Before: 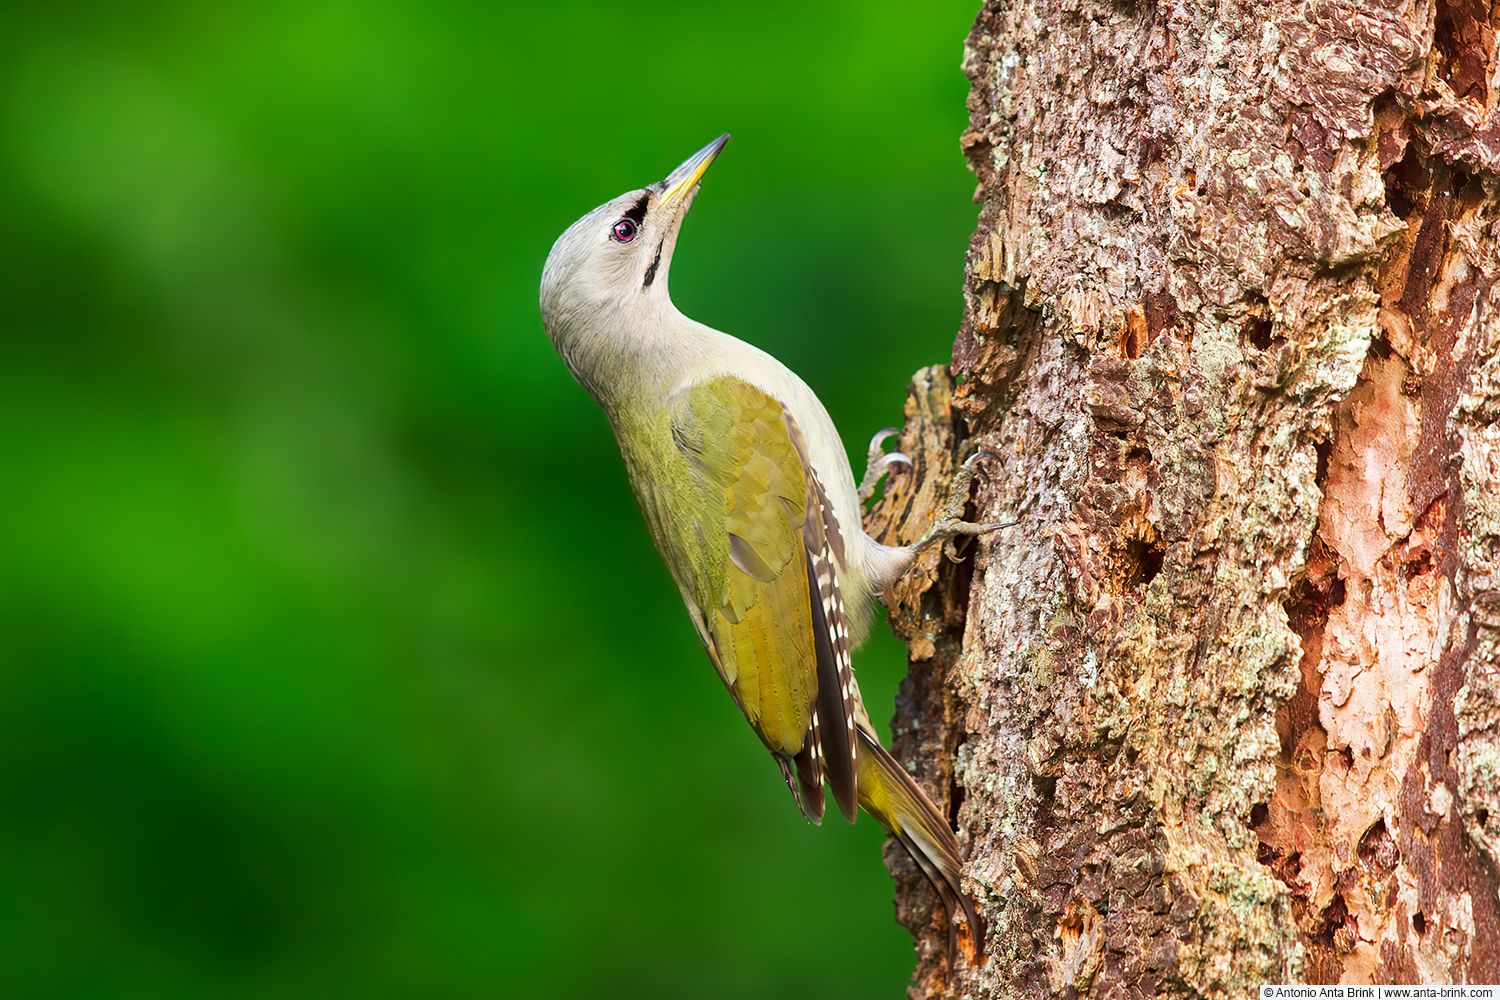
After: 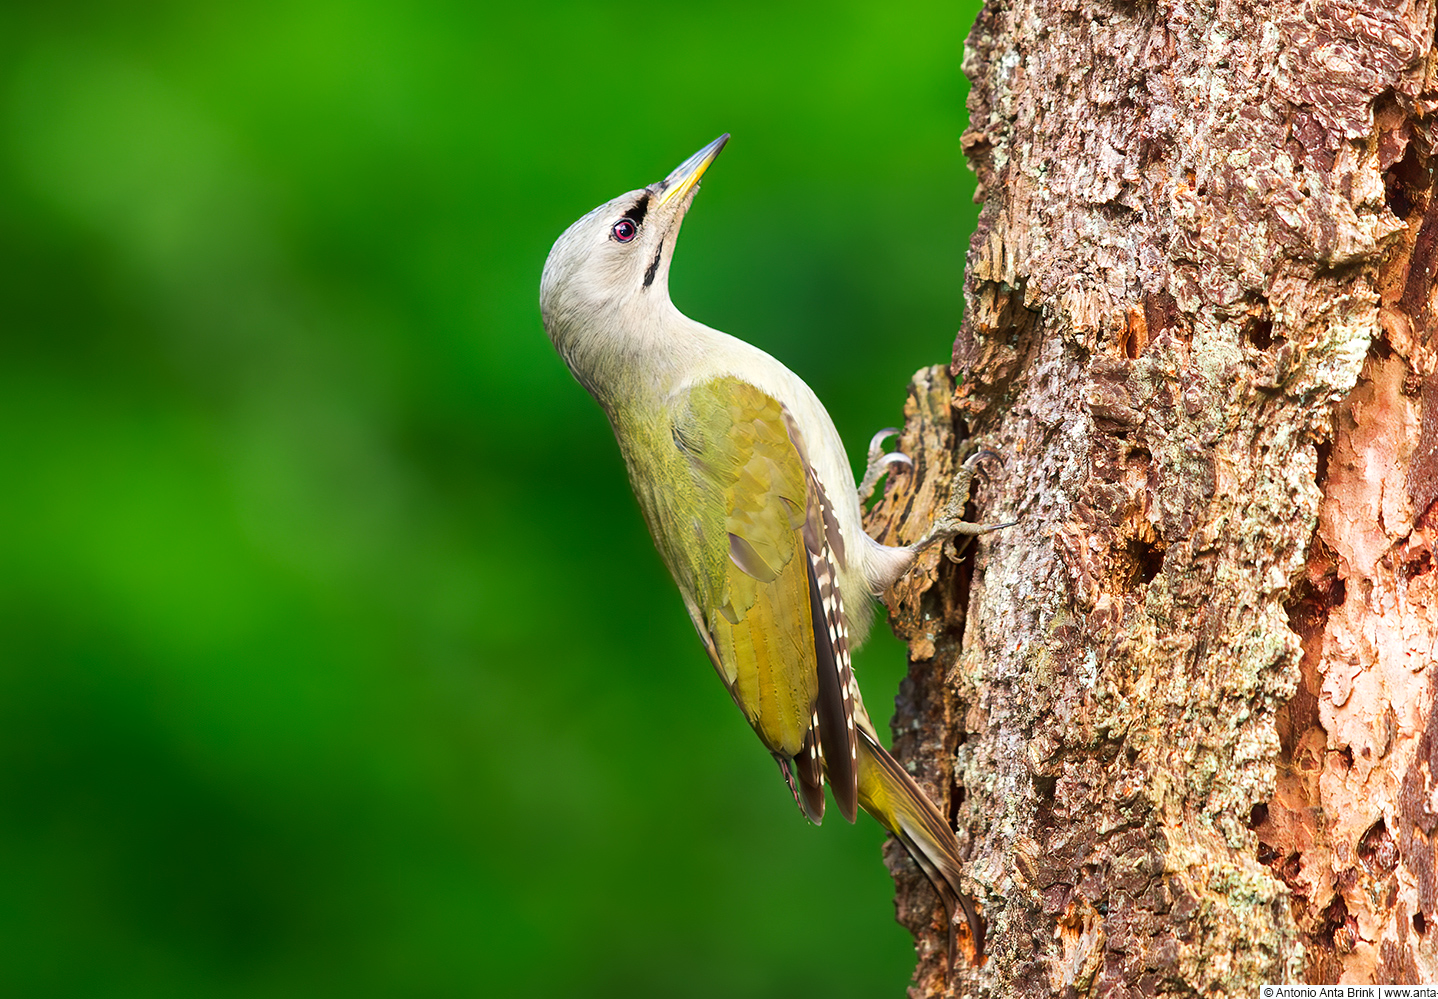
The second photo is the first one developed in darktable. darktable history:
crop: right 4.126%, bottom 0.031%
exposure: exposure 0.127 EV, compensate highlight preservation false
